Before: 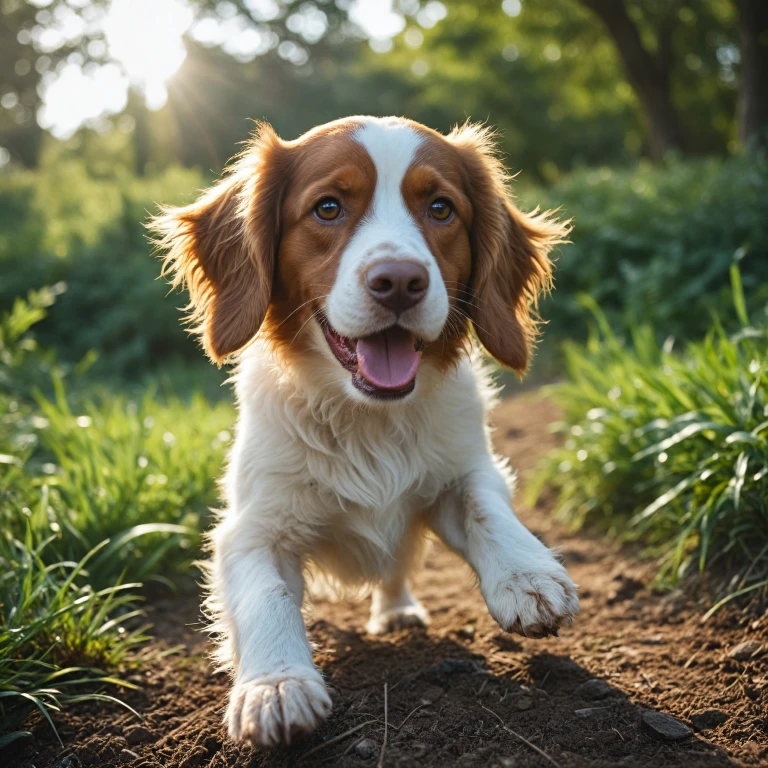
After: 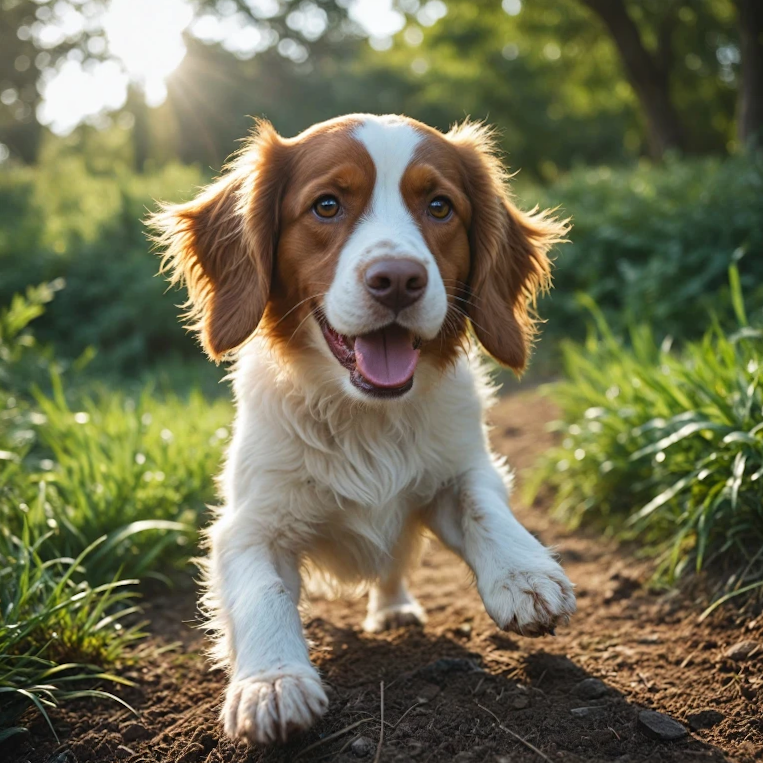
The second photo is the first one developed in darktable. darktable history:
crop and rotate: angle -0.311°
